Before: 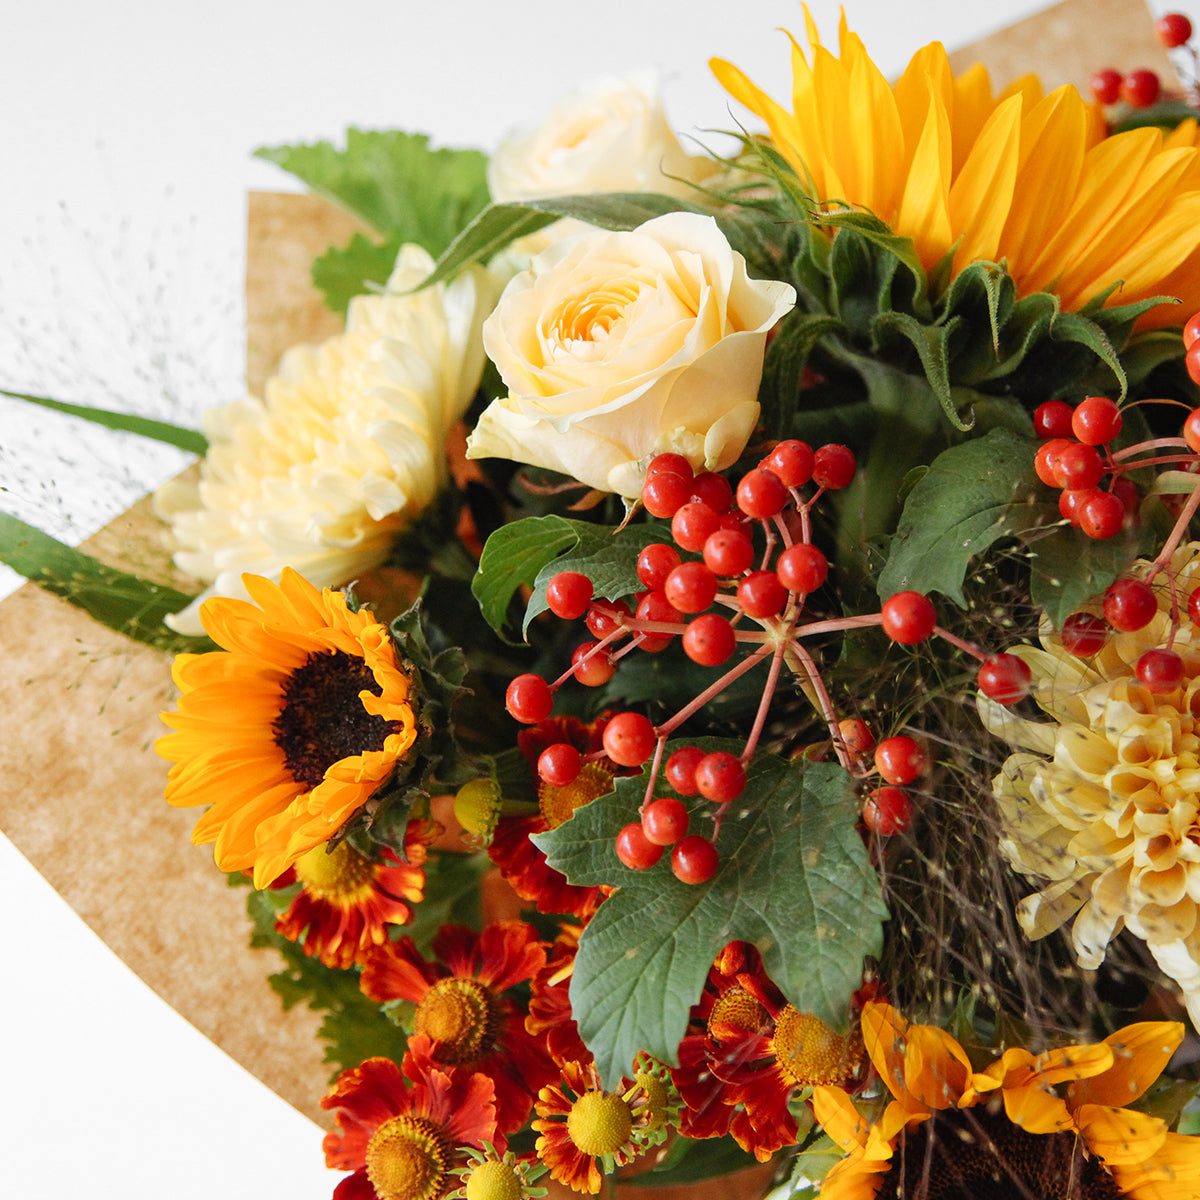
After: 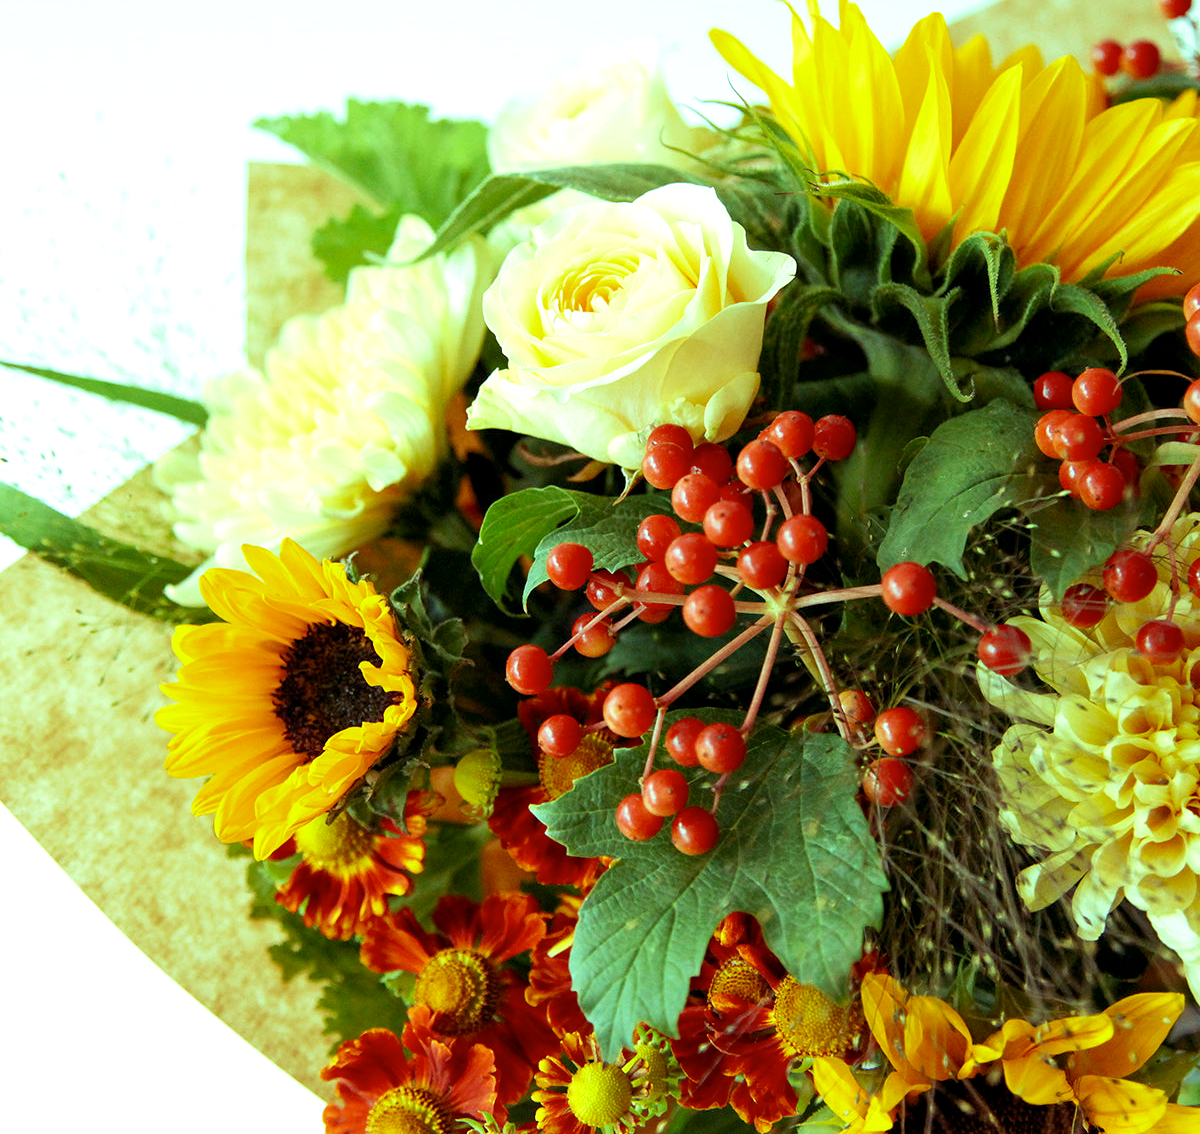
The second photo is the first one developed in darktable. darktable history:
crop and rotate: top 2.479%, bottom 3.018%
color balance: mode lift, gamma, gain (sRGB), lift [0.997, 0.979, 1.021, 1.011], gamma [1, 1.084, 0.916, 0.998], gain [1, 0.87, 1.13, 1.101], contrast 4.55%, contrast fulcrum 38.24%, output saturation 104.09%
exposure: black level correction 0.005, exposure 0.286 EV, compensate highlight preservation false
color correction: highlights a* -5.94, highlights b* 11.19
velvia: on, module defaults
